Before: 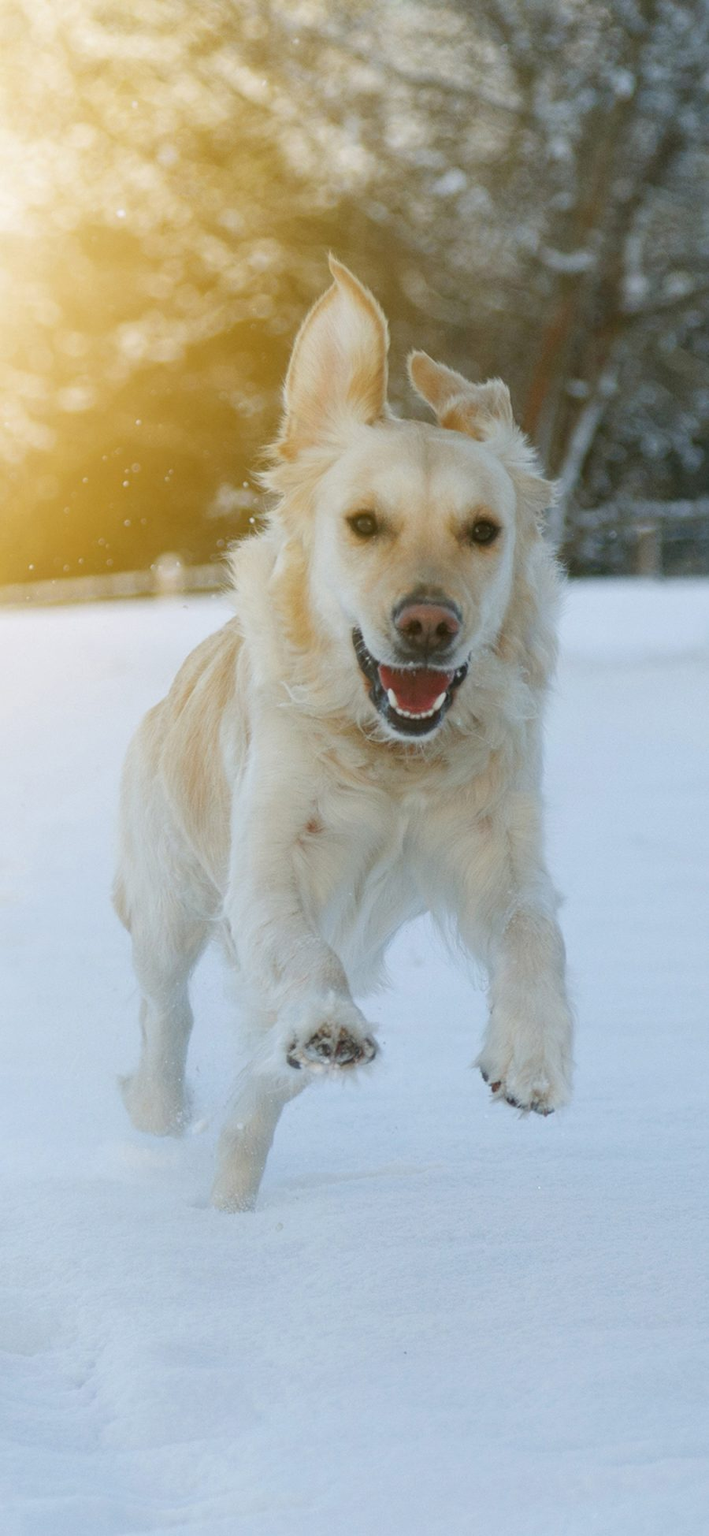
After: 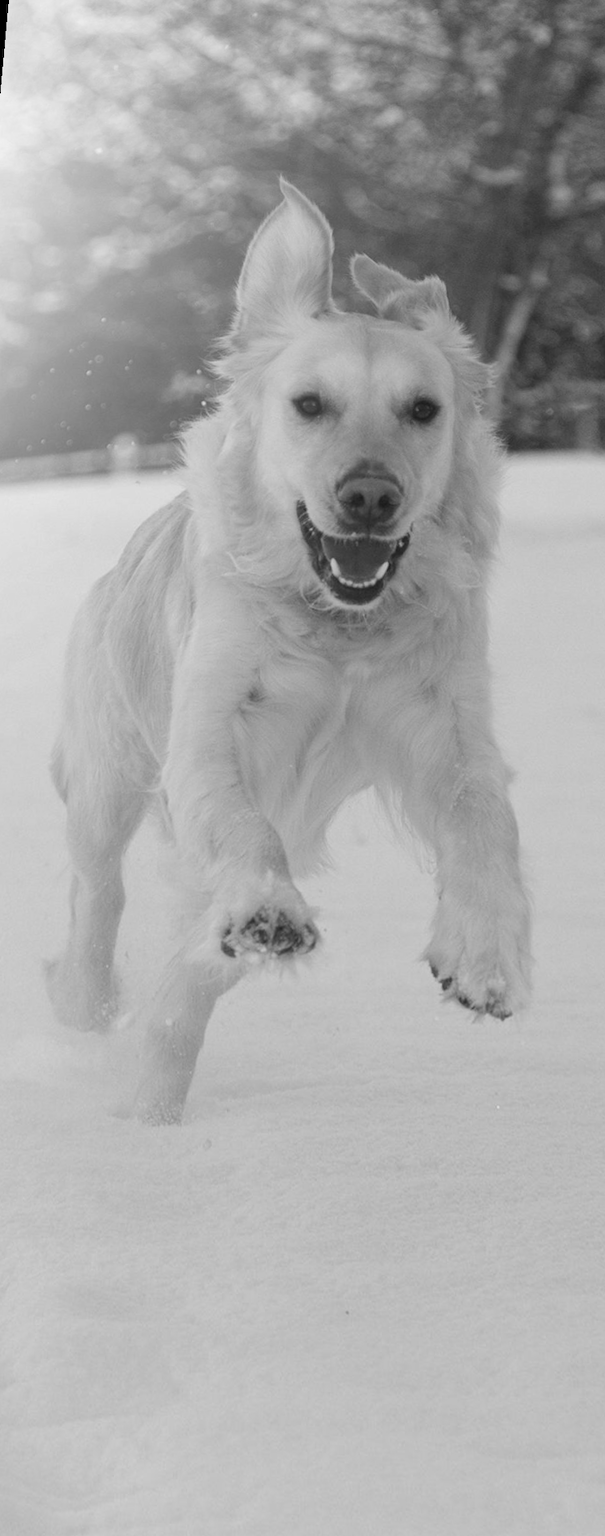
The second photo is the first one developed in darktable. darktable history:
color correction: highlights a* 12.23, highlights b* 5.41
rotate and perspective: rotation 0.72°, lens shift (vertical) -0.352, lens shift (horizontal) -0.051, crop left 0.152, crop right 0.859, crop top 0.019, crop bottom 0.964
monochrome: a 32, b 64, size 2.3
